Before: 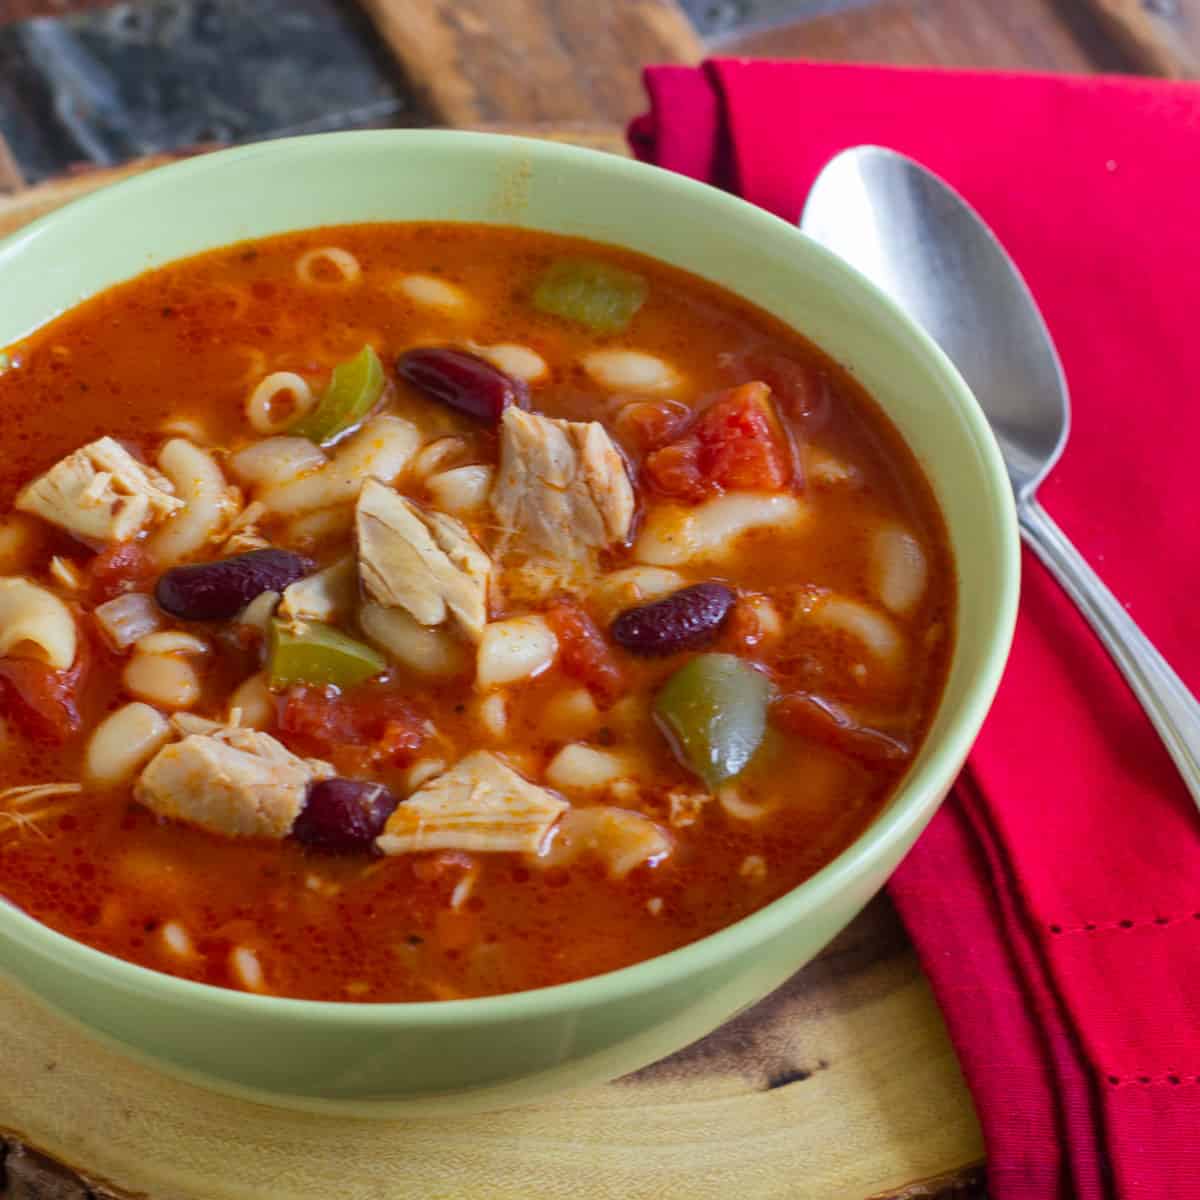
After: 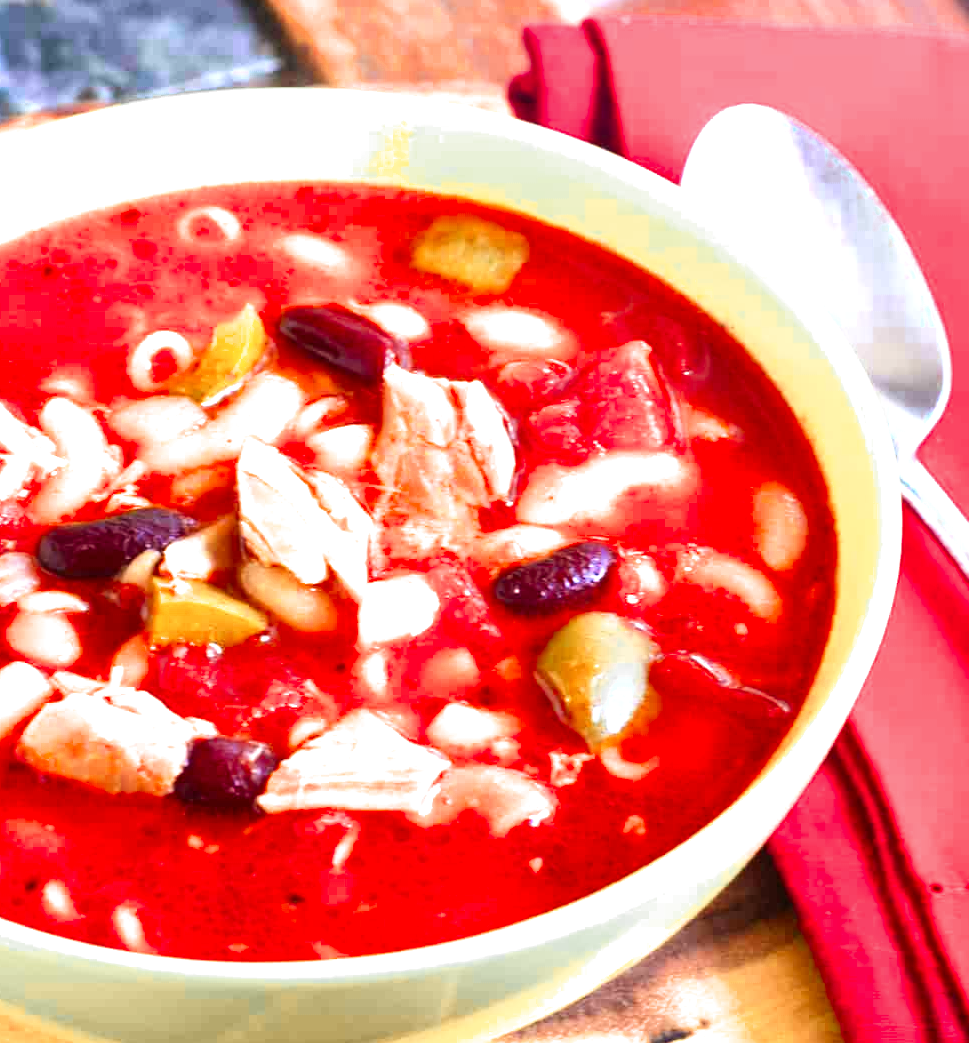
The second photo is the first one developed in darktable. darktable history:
tone equalizer: edges refinement/feathering 500, mask exposure compensation -1.57 EV, preserve details no
color zones: curves: ch0 [(0, 0.363) (0.128, 0.373) (0.25, 0.5) (0.402, 0.407) (0.521, 0.525) (0.63, 0.559) (0.729, 0.662) (0.867, 0.471)]; ch1 [(0, 0.515) (0.136, 0.618) (0.25, 0.5) (0.378, 0) (0.516, 0) (0.622, 0.593) (0.737, 0.819) (0.87, 0.593)]; ch2 [(0, 0.529) (0.128, 0.471) (0.282, 0.451) (0.386, 0.662) (0.516, 0.525) (0.633, 0.554) (0.75, 0.62) (0.875, 0.441)]
exposure: black level correction 0, exposure 1.493 EV, compensate exposure bias true, compensate highlight preservation false
crop: left 9.945%, top 3.484%, right 9.279%, bottom 9.524%
contrast brightness saturation: contrast 0.205, brightness 0.157, saturation 0.224
levels: black 0.049%
filmic rgb: black relative exposure -7.98 EV, white relative exposure 2.46 EV, hardness 6.35
